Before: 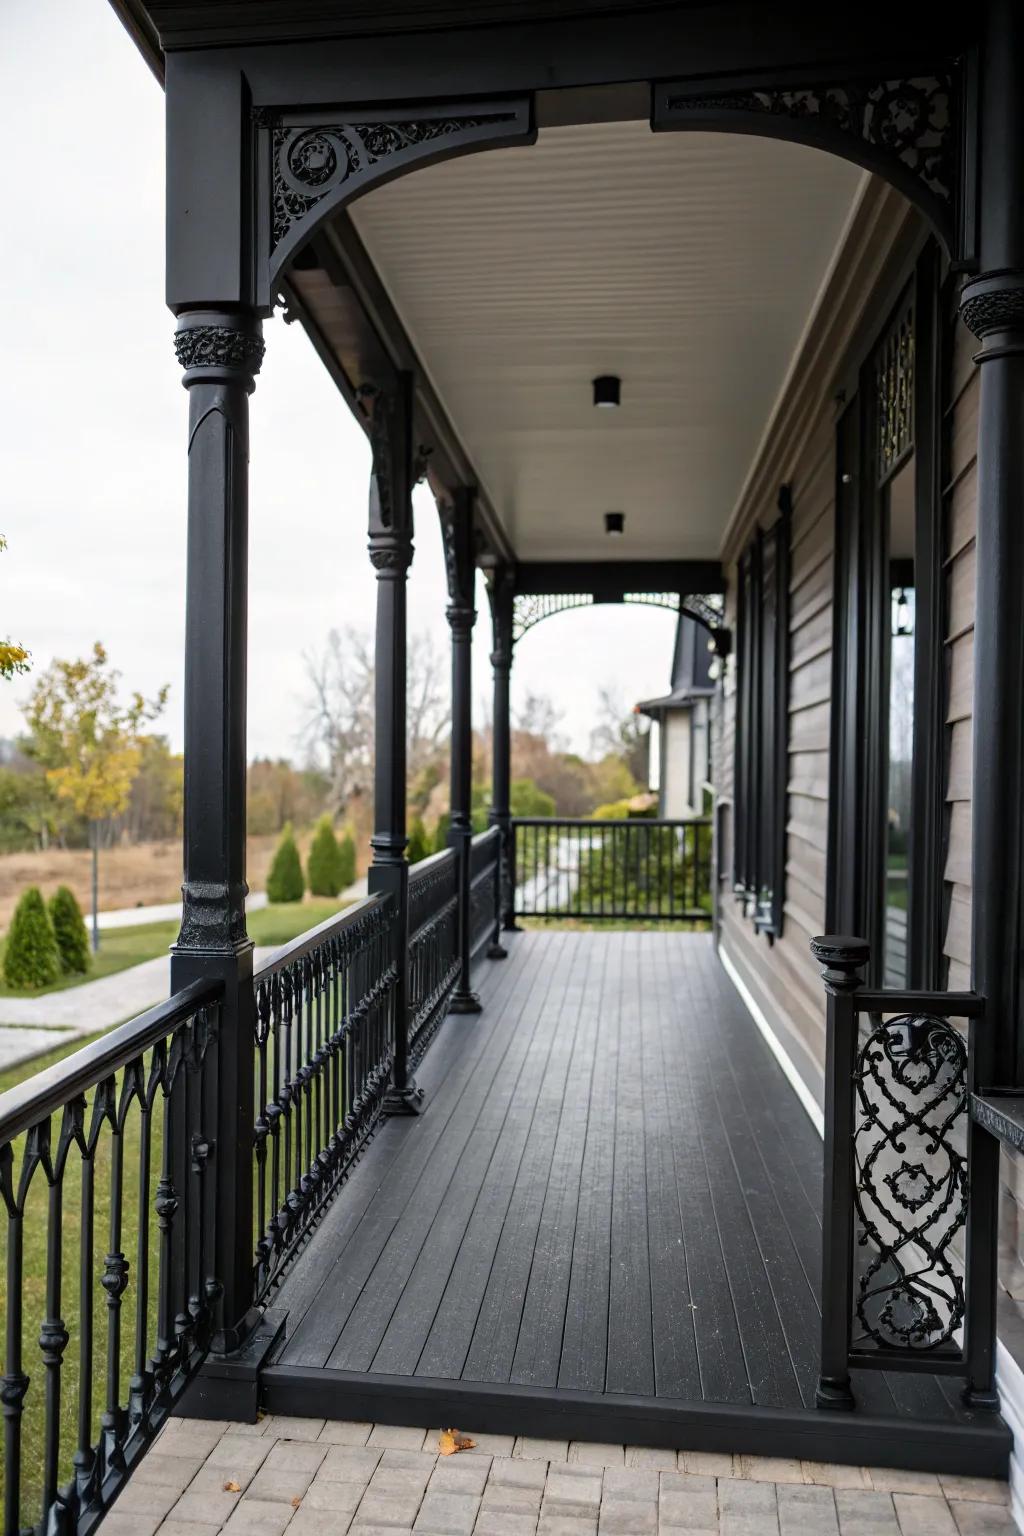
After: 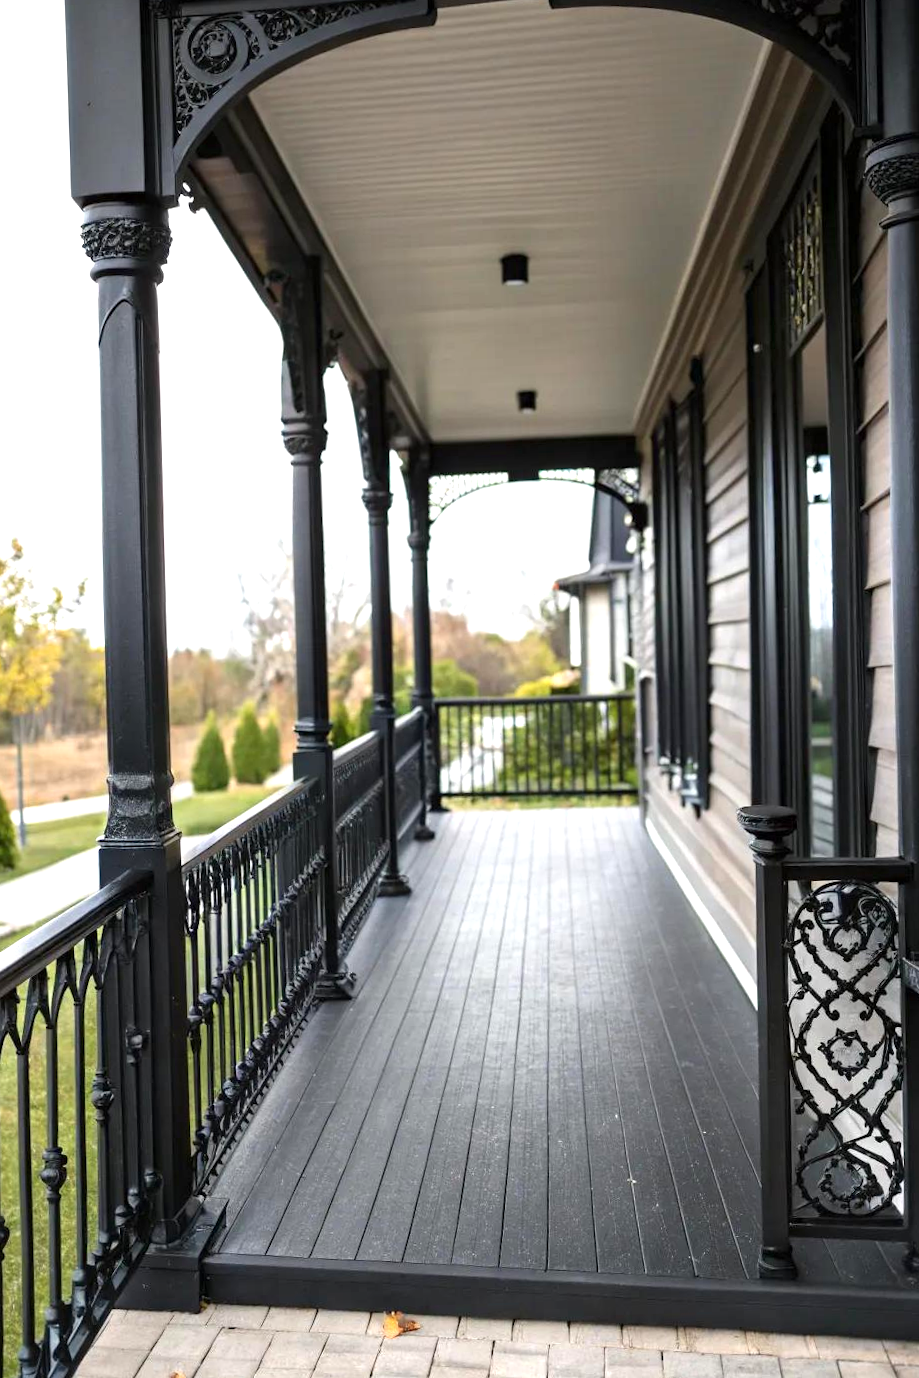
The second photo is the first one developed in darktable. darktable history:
crop and rotate: angle 1.96°, left 5.673%, top 5.673%
exposure: exposure 0.77 EV, compensate highlight preservation false
